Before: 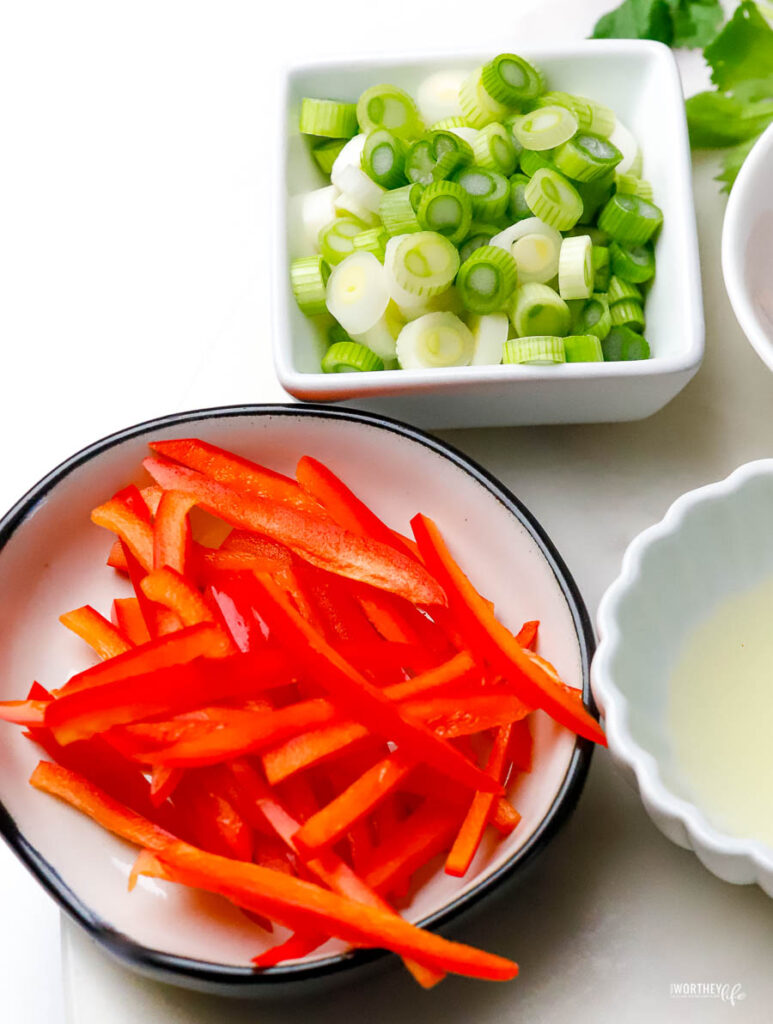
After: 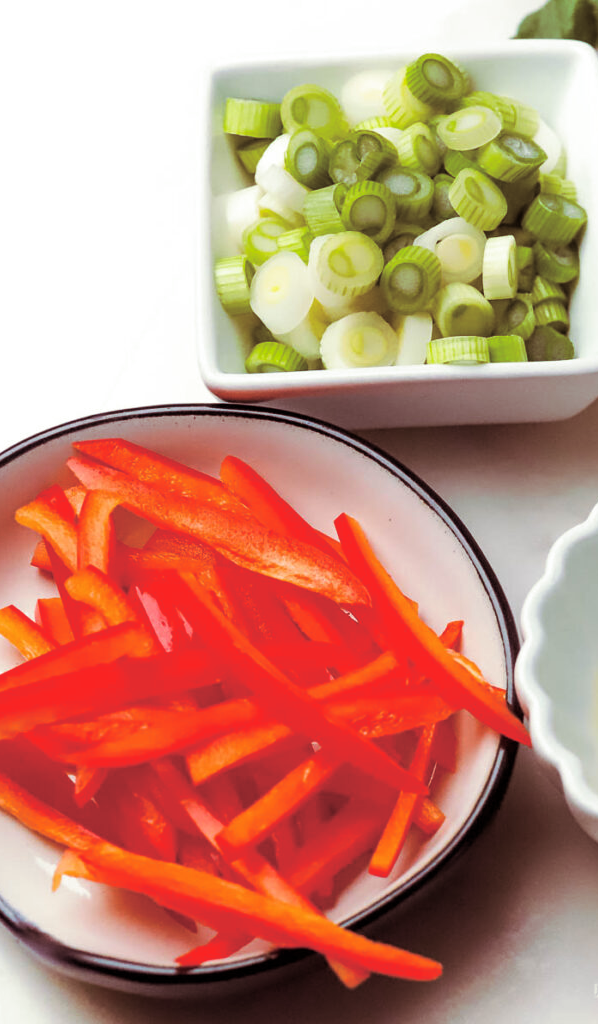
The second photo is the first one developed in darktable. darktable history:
color balance rgb: global vibrance 10%
split-toning: on, module defaults
crop: left 9.88%, right 12.664%
